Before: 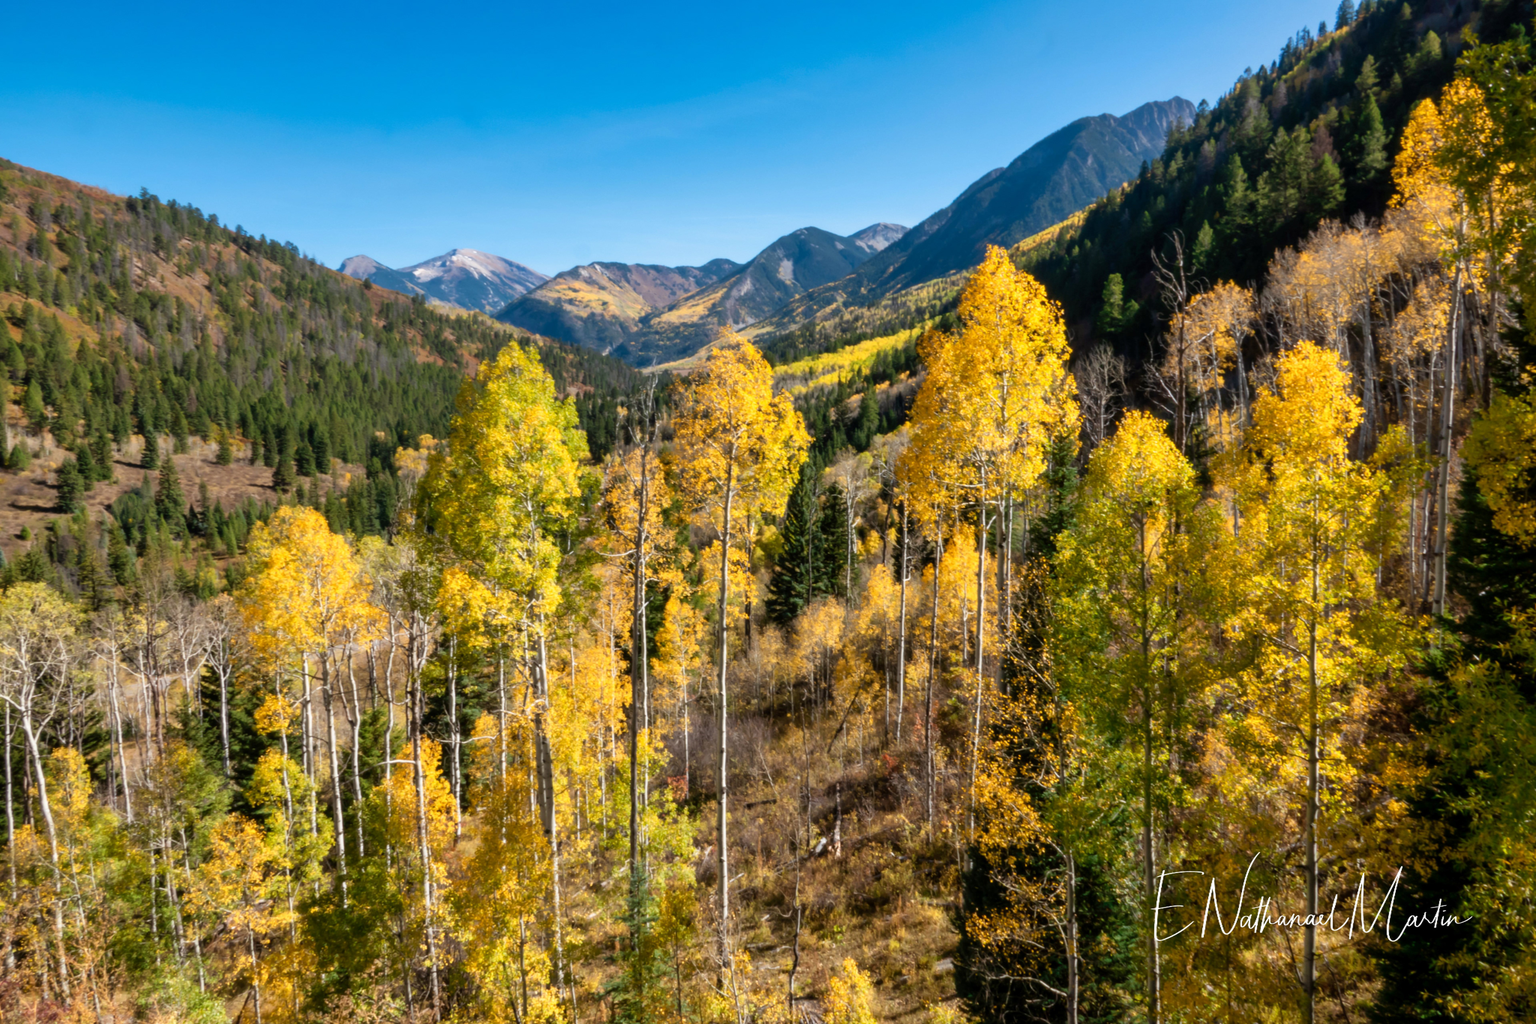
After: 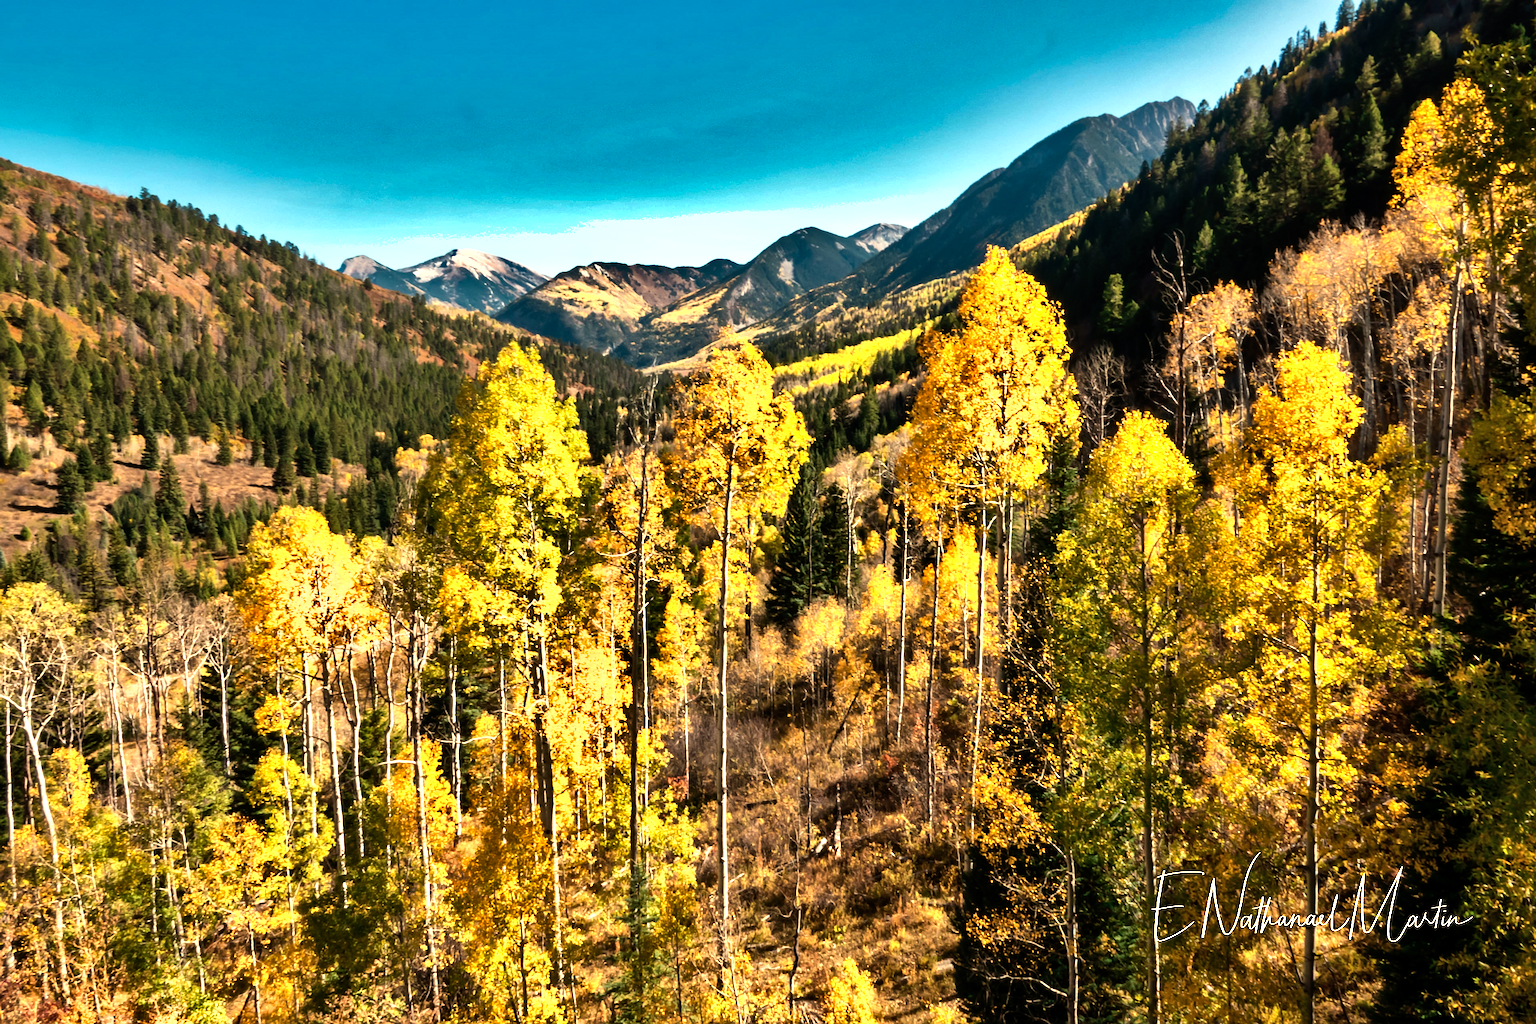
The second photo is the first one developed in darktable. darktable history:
sharpen: on, module defaults
shadows and highlights: shadows 24.5, highlights -78.15, soften with gaussian
white balance: red 1.123, blue 0.83
tone equalizer: -8 EV -1.08 EV, -7 EV -1.01 EV, -6 EV -0.867 EV, -5 EV -0.578 EV, -3 EV 0.578 EV, -2 EV 0.867 EV, -1 EV 1.01 EV, +0 EV 1.08 EV, edges refinement/feathering 500, mask exposure compensation -1.57 EV, preserve details no
